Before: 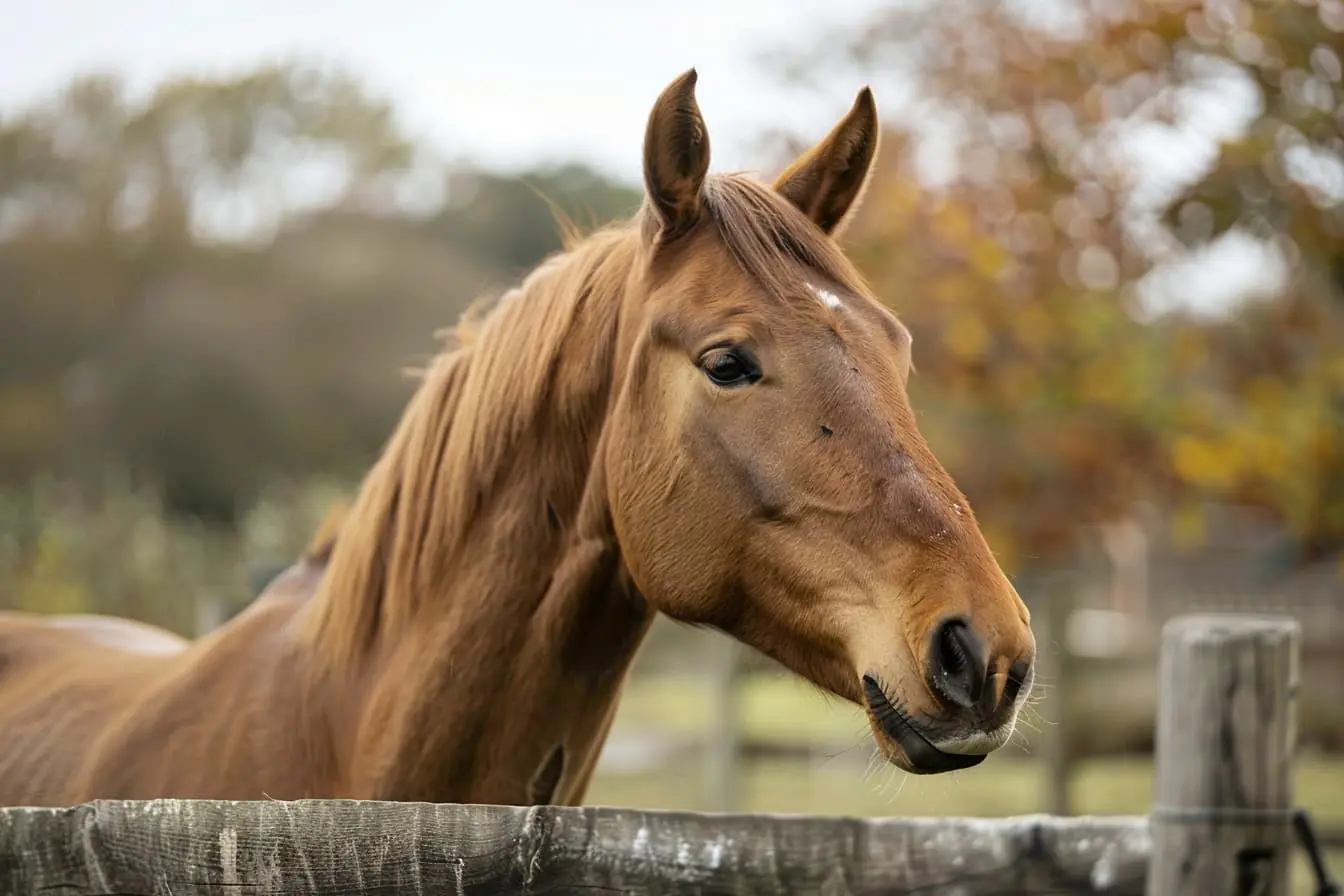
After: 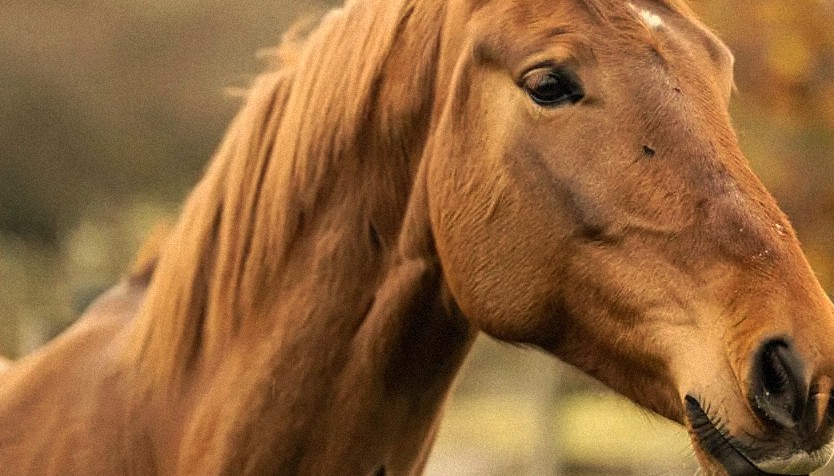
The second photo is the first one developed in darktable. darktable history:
grain: mid-tones bias 0%
crop: left 13.312%, top 31.28%, right 24.627%, bottom 15.582%
white balance: red 1.123, blue 0.83
tone curve: curves: ch0 [(0, 0) (0.003, 0.003) (0.011, 0.011) (0.025, 0.025) (0.044, 0.044) (0.069, 0.068) (0.1, 0.098) (0.136, 0.134) (0.177, 0.175) (0.224, 0.221) (0.277, 0.273) (0.335, 0.33) (0.399, 0.393) (0.468, 0.461) (0.543, 0.546) (0.623, 0.625) (0.709, 0.711) (0.801, 0.802) (0.898, 0.898) (1, 1)], preserve colors none
